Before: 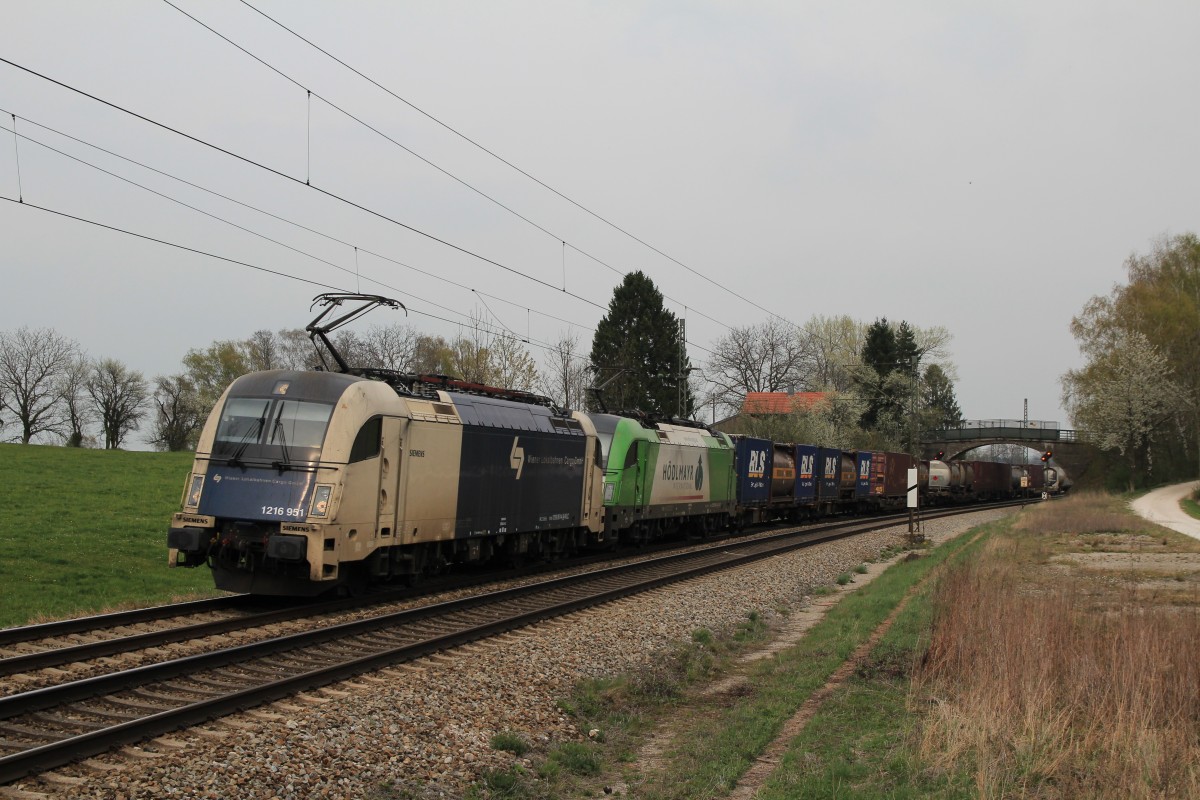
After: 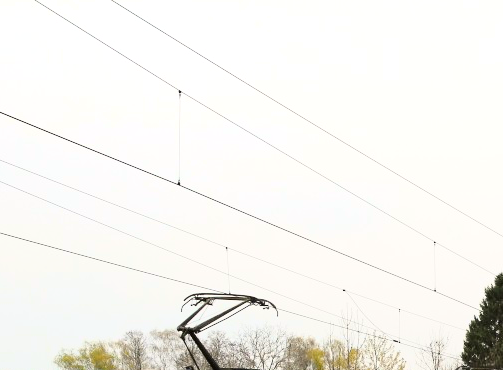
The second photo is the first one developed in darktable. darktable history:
exposure: black level correction 0, exposure 0.9 EV, compensate highlight preservation false
crop and rotate: left 10.817%, top 0.062%, right 47.194%, bottom 53.626%
tone curve: curves: ch0 [(0, 0) (0.104, 0.068) (0.236, 0.227) (0.46, 0.576) (0.657, 0.796) (0.861, 0.932) (1, 0.981)]; ch1 [(0, 0) (0.353, 0.344) (0.434, 0.382) (0.479, 0.476) (0.502, 0.504) (0.544, 0.534) (0.57, 0.57) (0.586, 0.603) (0.618, 0.631) (0.657, 0.679) (1, 1)]; ch2 [(0, 0) (0.34, 0.314) (0.434, 0.43) (0.5, 0.511) (0.528, 0.545) (0.557, 0.573) (0.573, 0.618) (0.628, 0.751) (1, 1)], color space Lab, independent channels, preserve colors none
